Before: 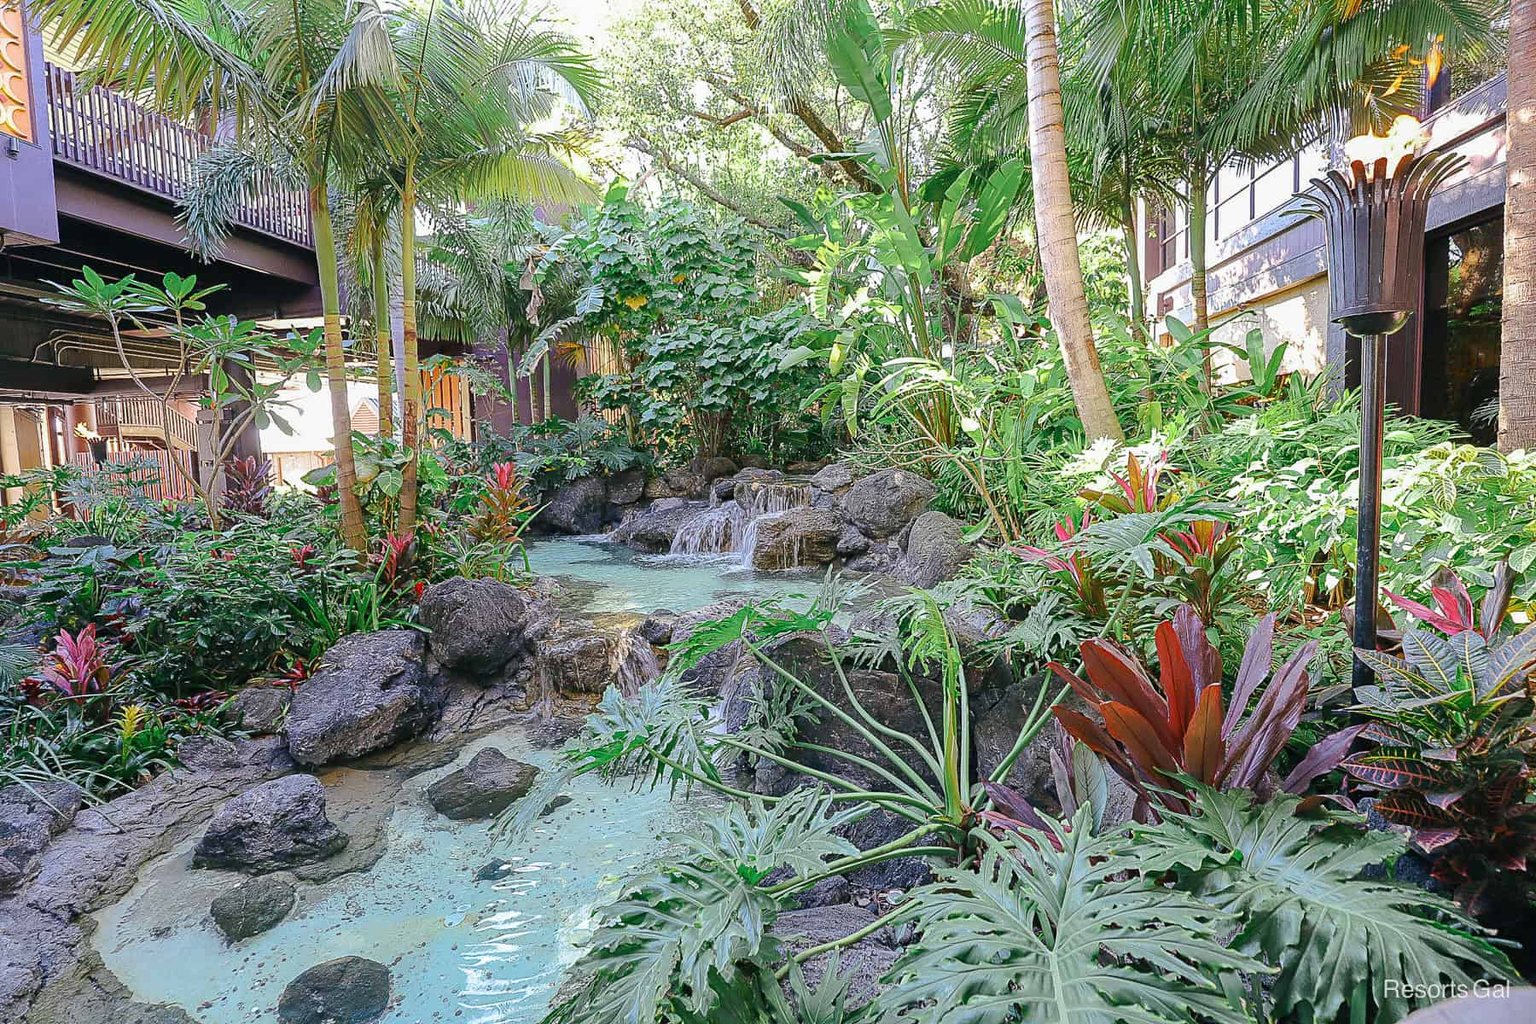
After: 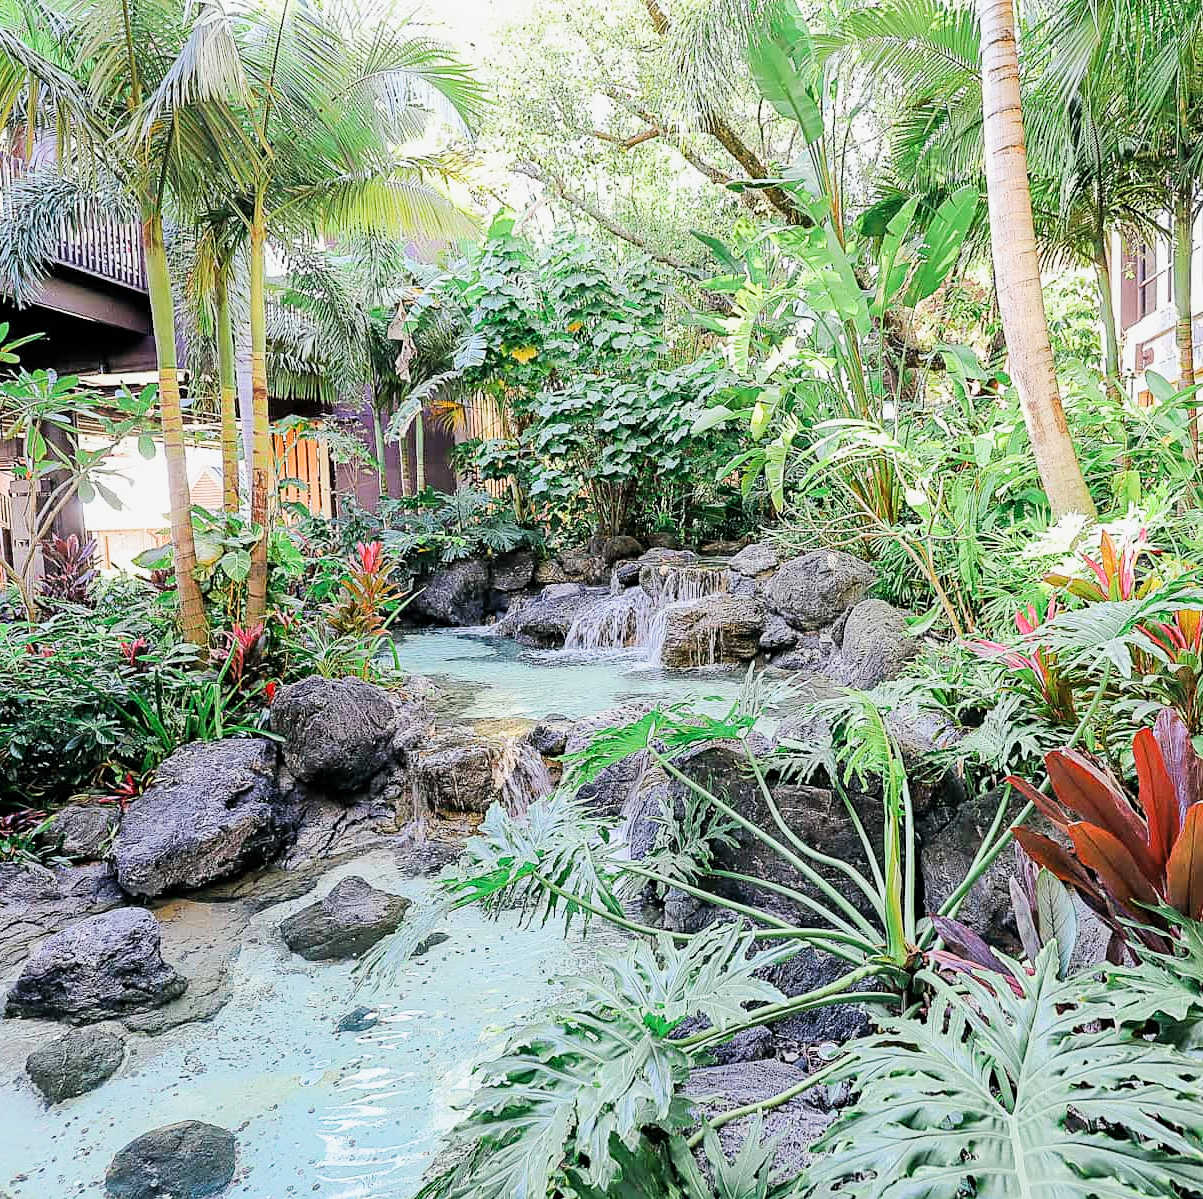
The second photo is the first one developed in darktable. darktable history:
crop and rotate: left 12.321%, right 20.796%
filmic rgb: black relative exposure -5.05 EV, white relative exposure 4 EV, hardness 2.89, contrast 1.296, highlights saturation mix -28.82%
exposure: exposure 0.776 EV, compensate exposure bias true, compensate highlight preservation false
